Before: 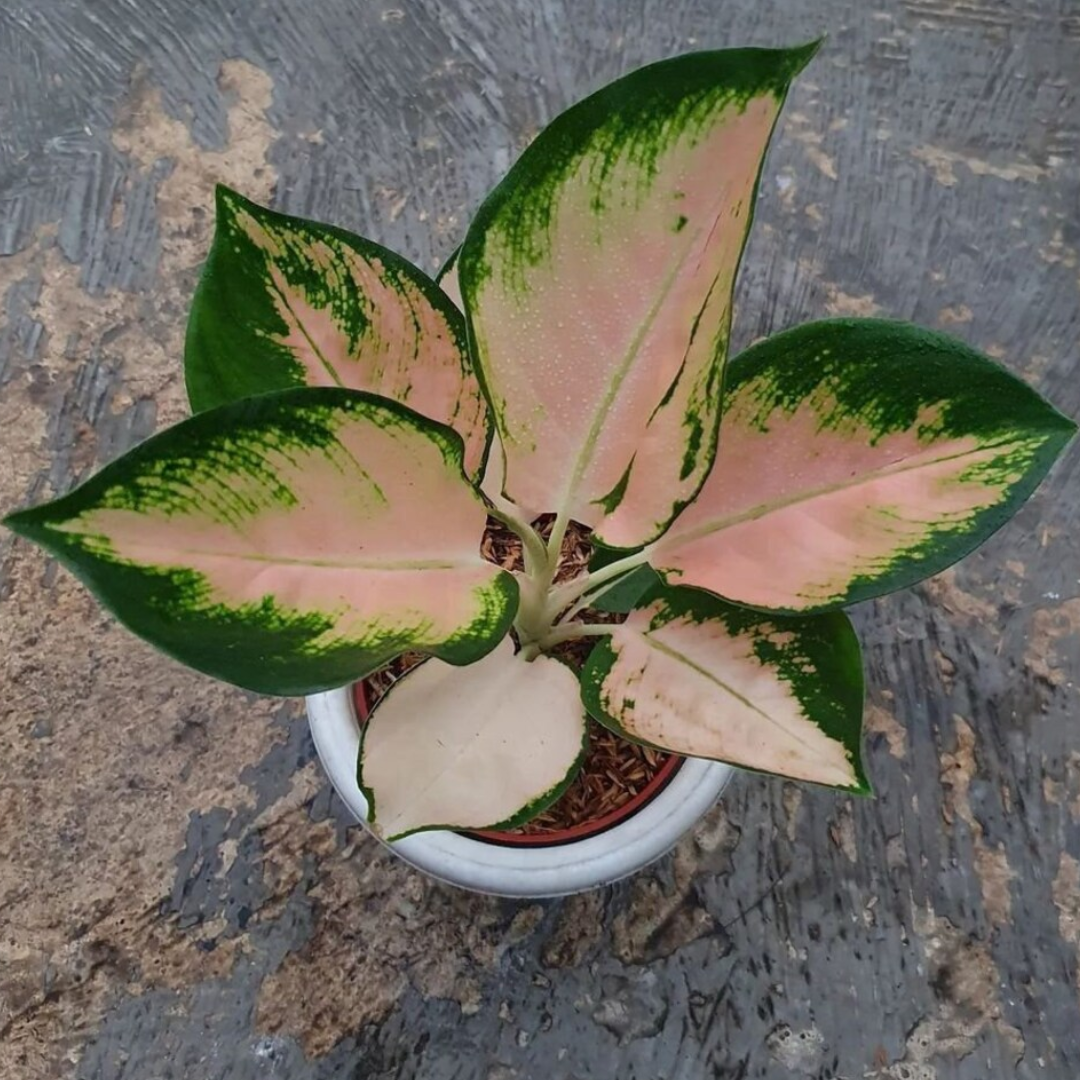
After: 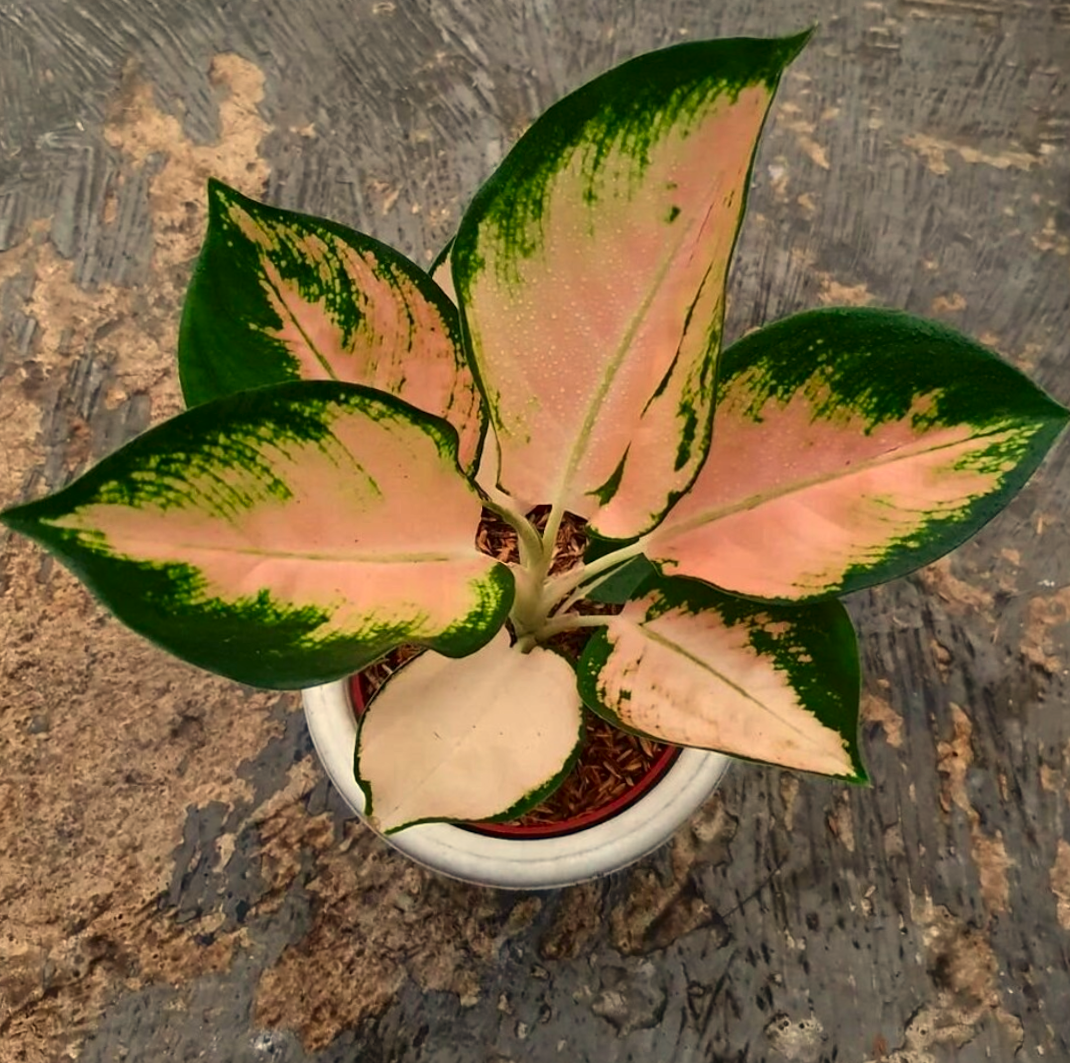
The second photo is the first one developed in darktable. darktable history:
white balance: red 1.123, blue 0.83
rotate and perspective: rotation -0.45°, automatic cropping original format, crop left 0.008, crop right 0.992, crop top 0.012, crop bottom 0.988
shadows and highlights: shadows -12.5, white point adjustment 4, highlights 28.33
contrast brightness saturation: contrast 0.13, brightness -0.05, saturation 0.16
